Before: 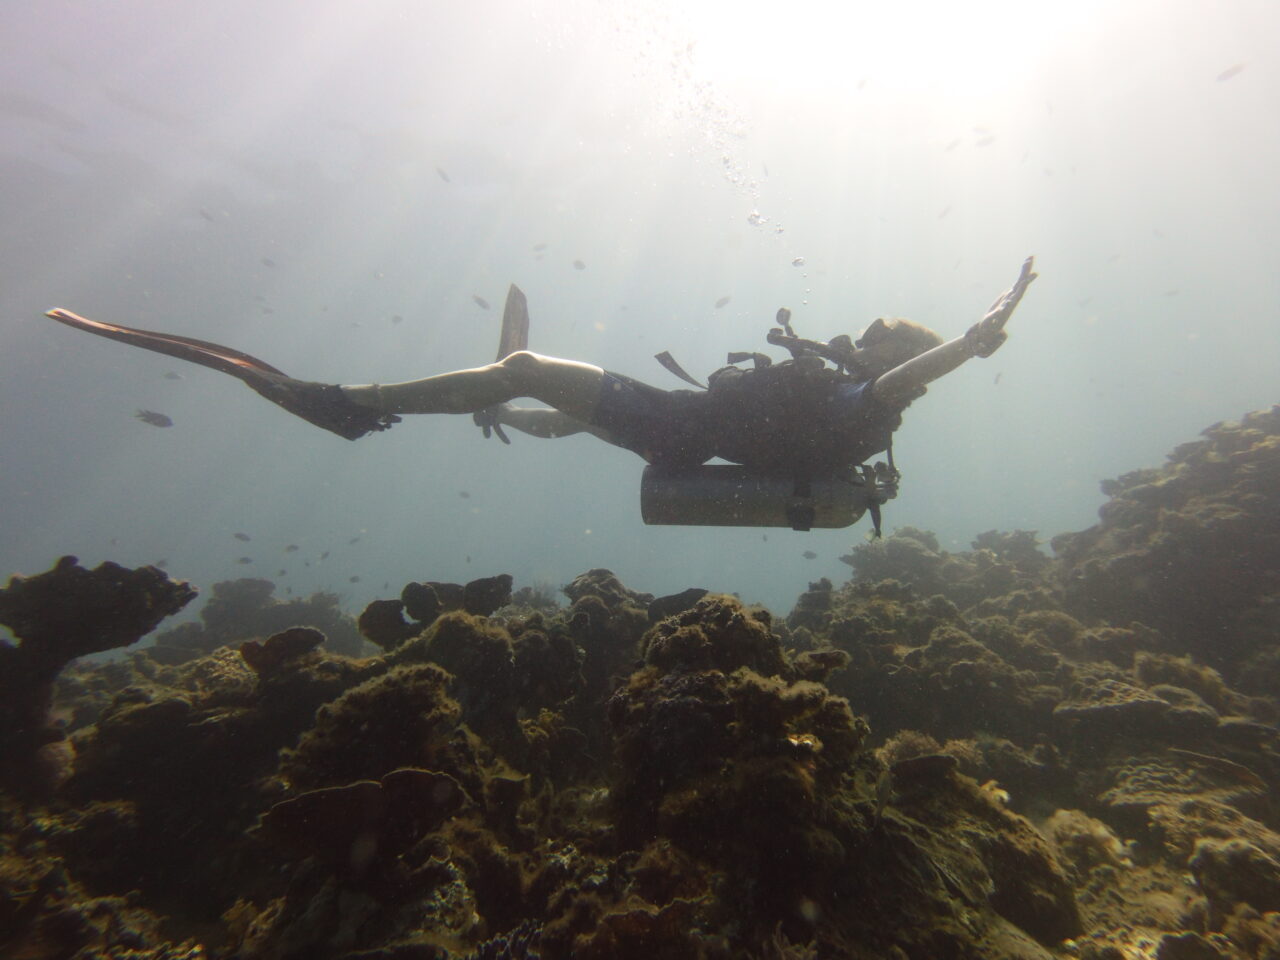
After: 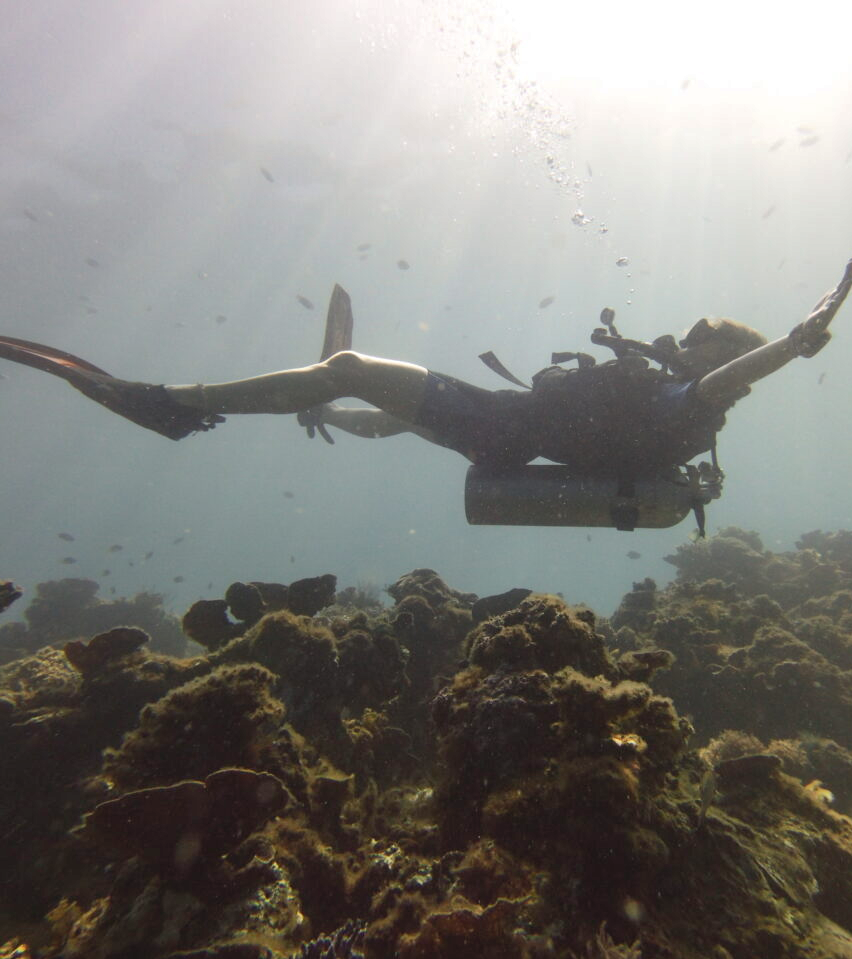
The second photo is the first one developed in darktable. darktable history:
shadows and highlights: soften with gaussian
crop and rotate: left 13.826%, right 19.588%
